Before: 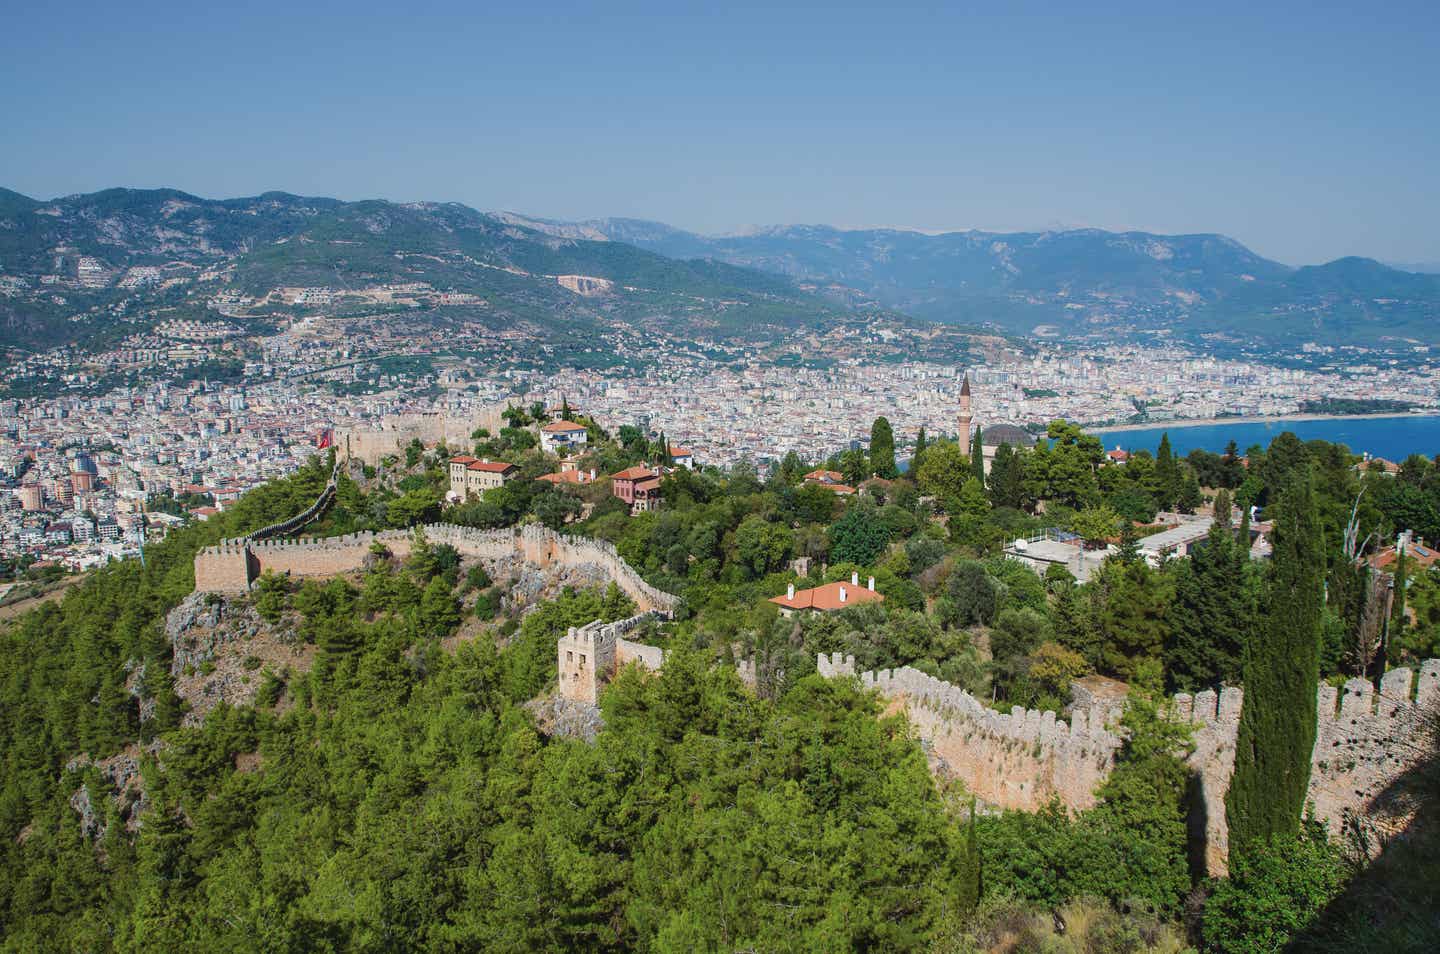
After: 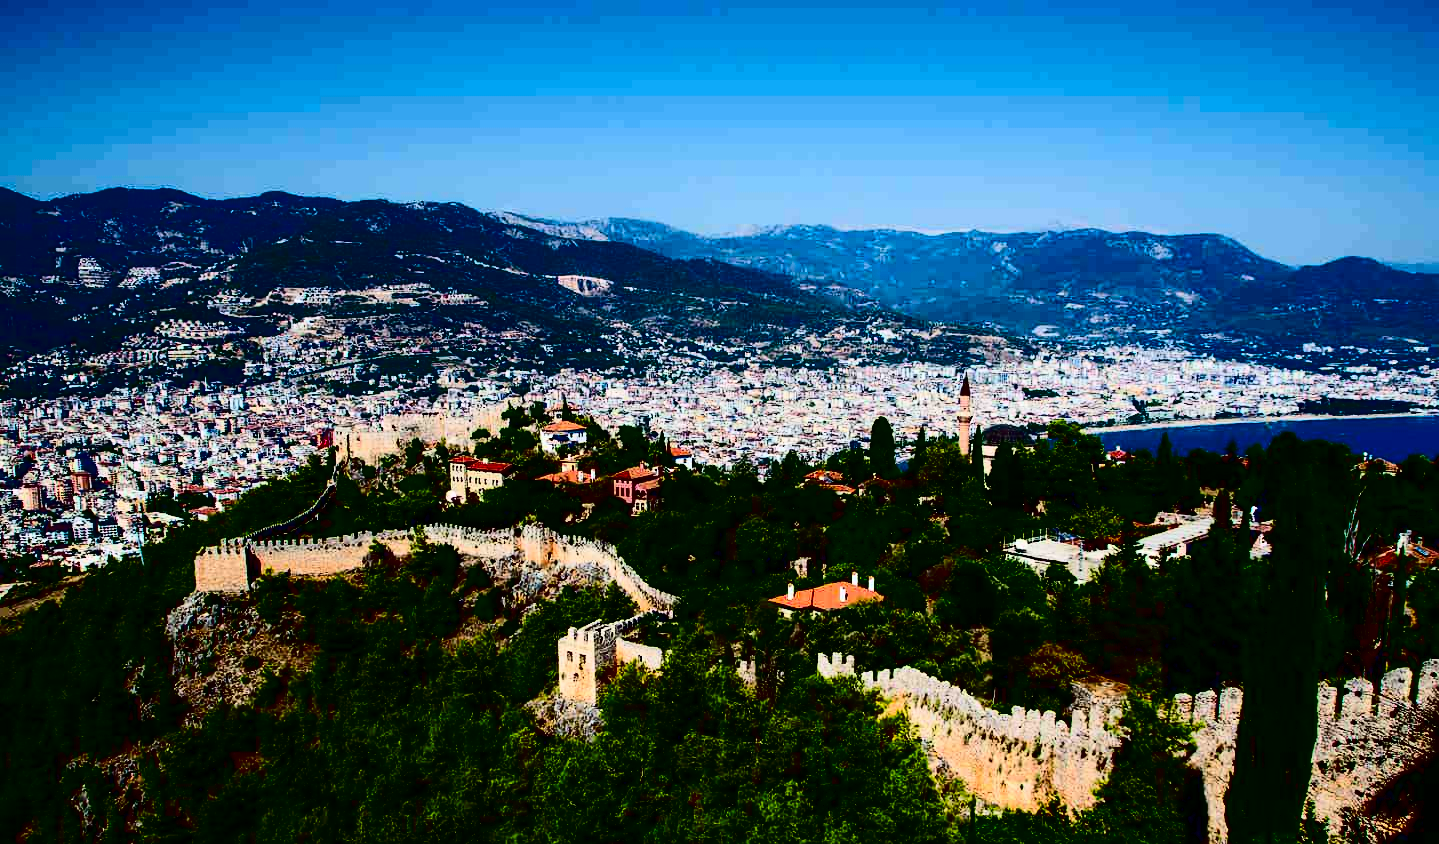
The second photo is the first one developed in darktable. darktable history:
contrast brightness saturation: contrast 0.77, brightness -1, saturation 1
crop and rotate: top 0%, bottom 11.49%
